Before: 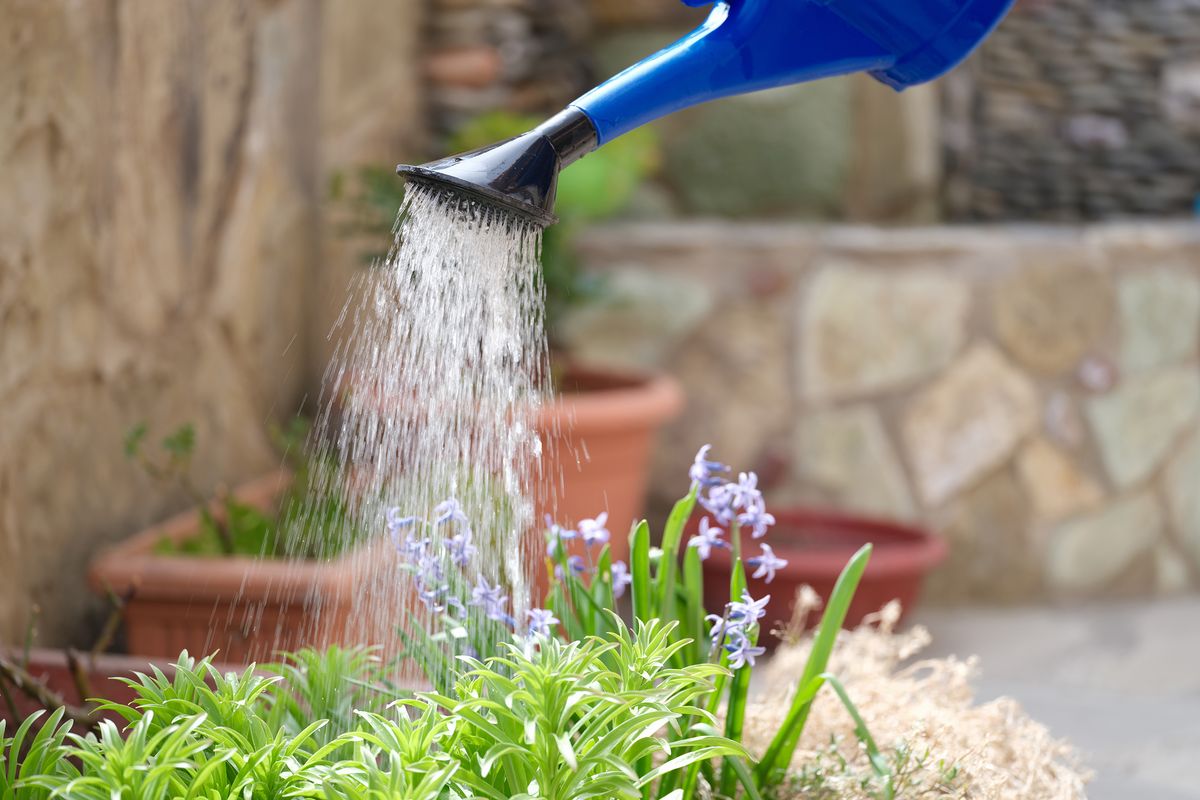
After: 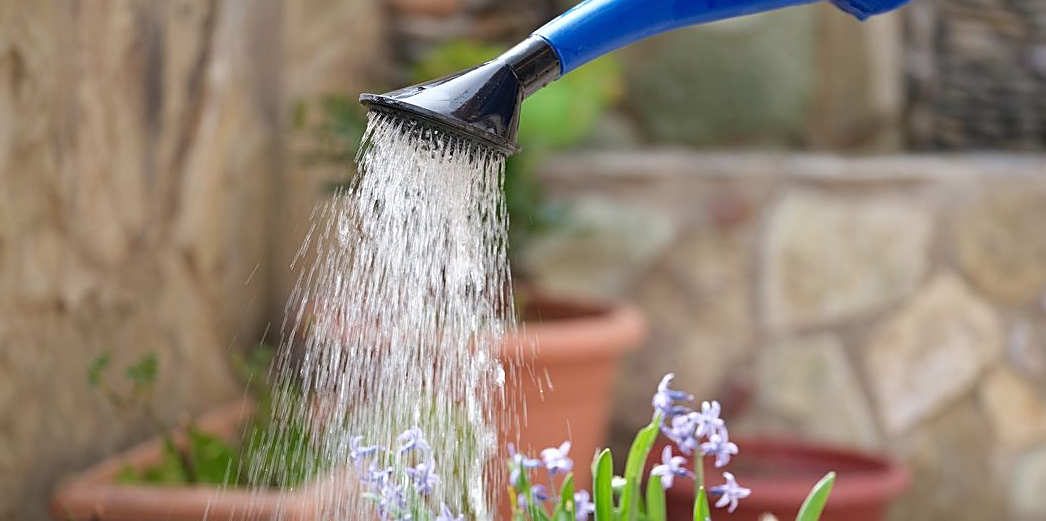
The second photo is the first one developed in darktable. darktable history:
crop: left 3.091%, top 8.923%, right 9.659%, bottom 25.932%
sharpen: on, module defaults
